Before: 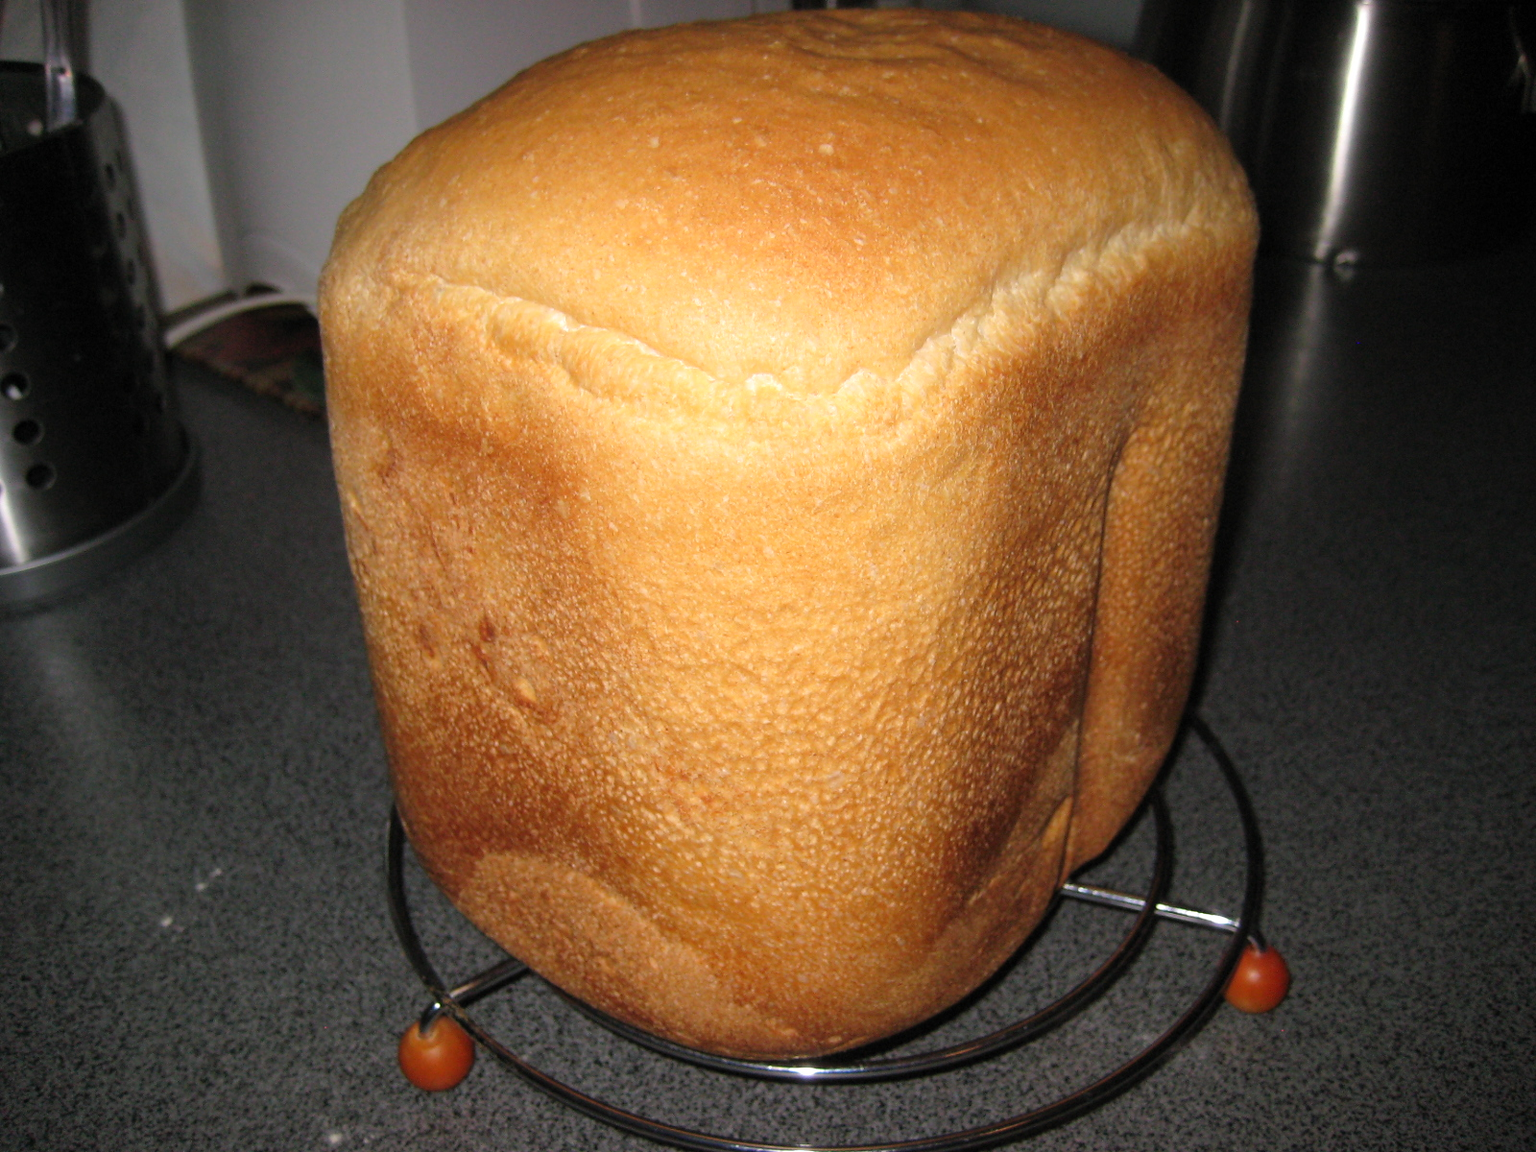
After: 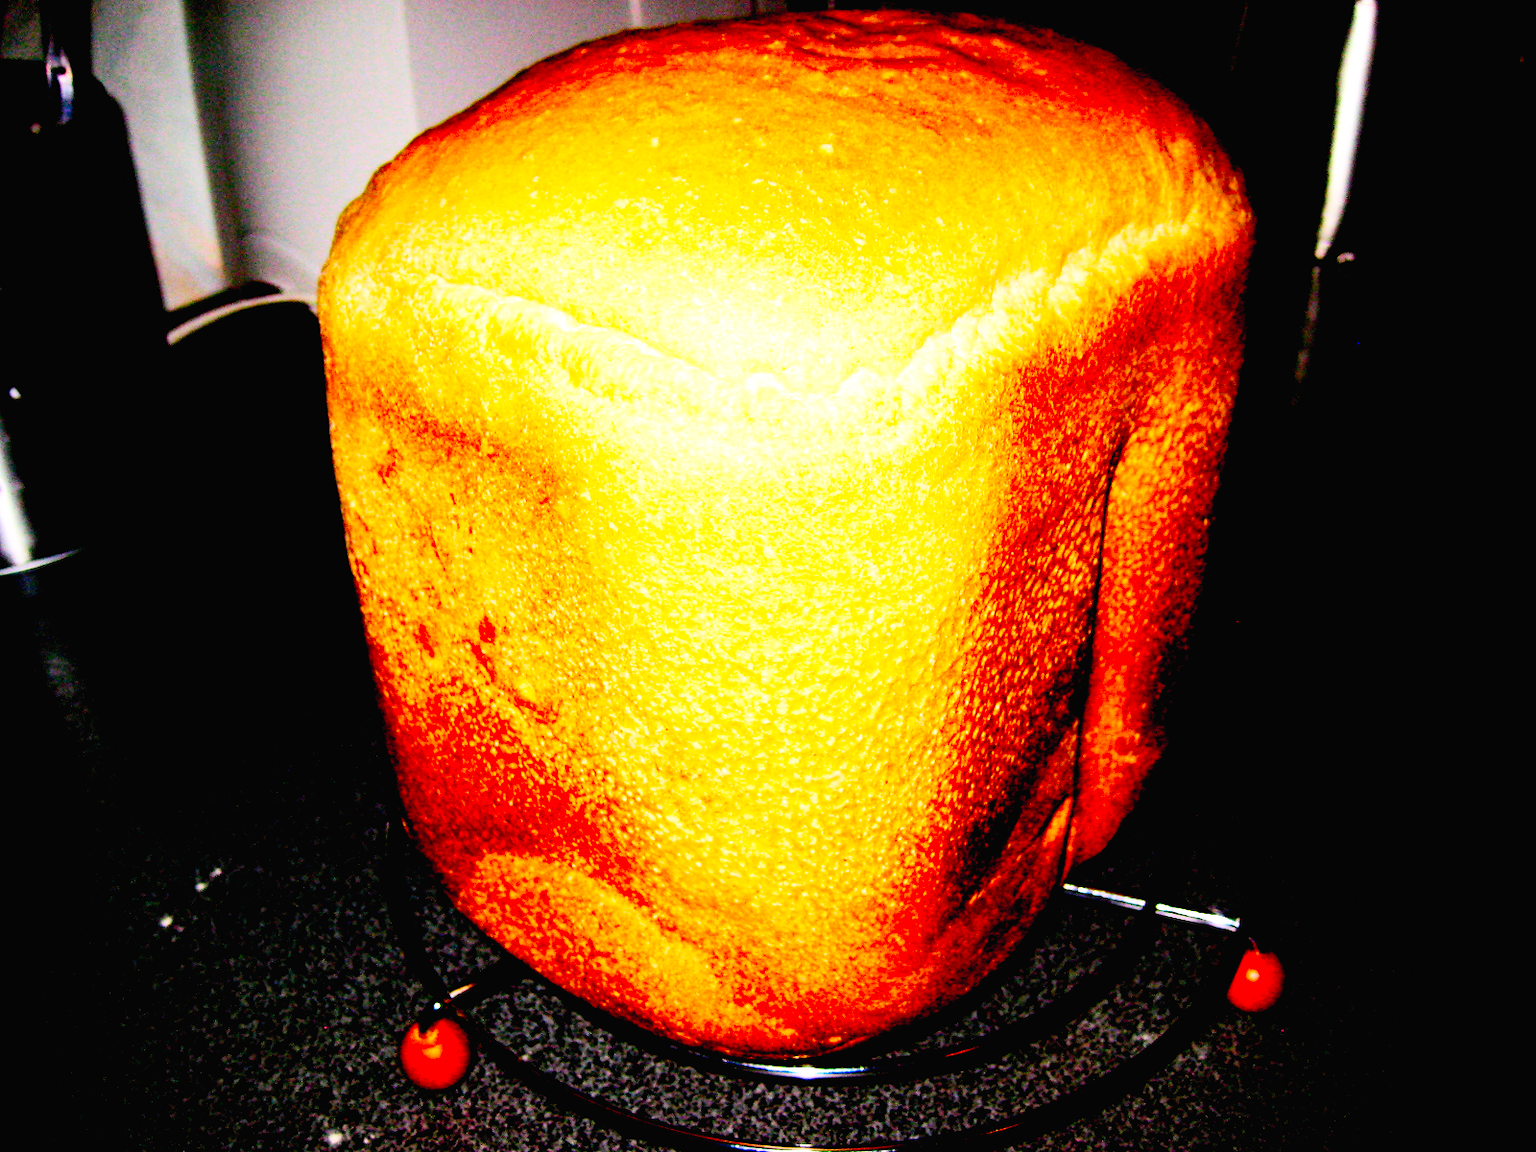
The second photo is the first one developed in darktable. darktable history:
base curve: curves: ch0 [(0, 0) (0.007, 0.004) (0.027, 0.03) (0.046, 0.07) (0.207, 0.54) (0.442, 0.872) (0.673, 0.972) (1, 1)], preserve colors none
exposure: black level correction 0.056, compensate highlight preservation false
contrast brightness saturation: contrast 0.24, brightness 0.26, saturation 0.39
